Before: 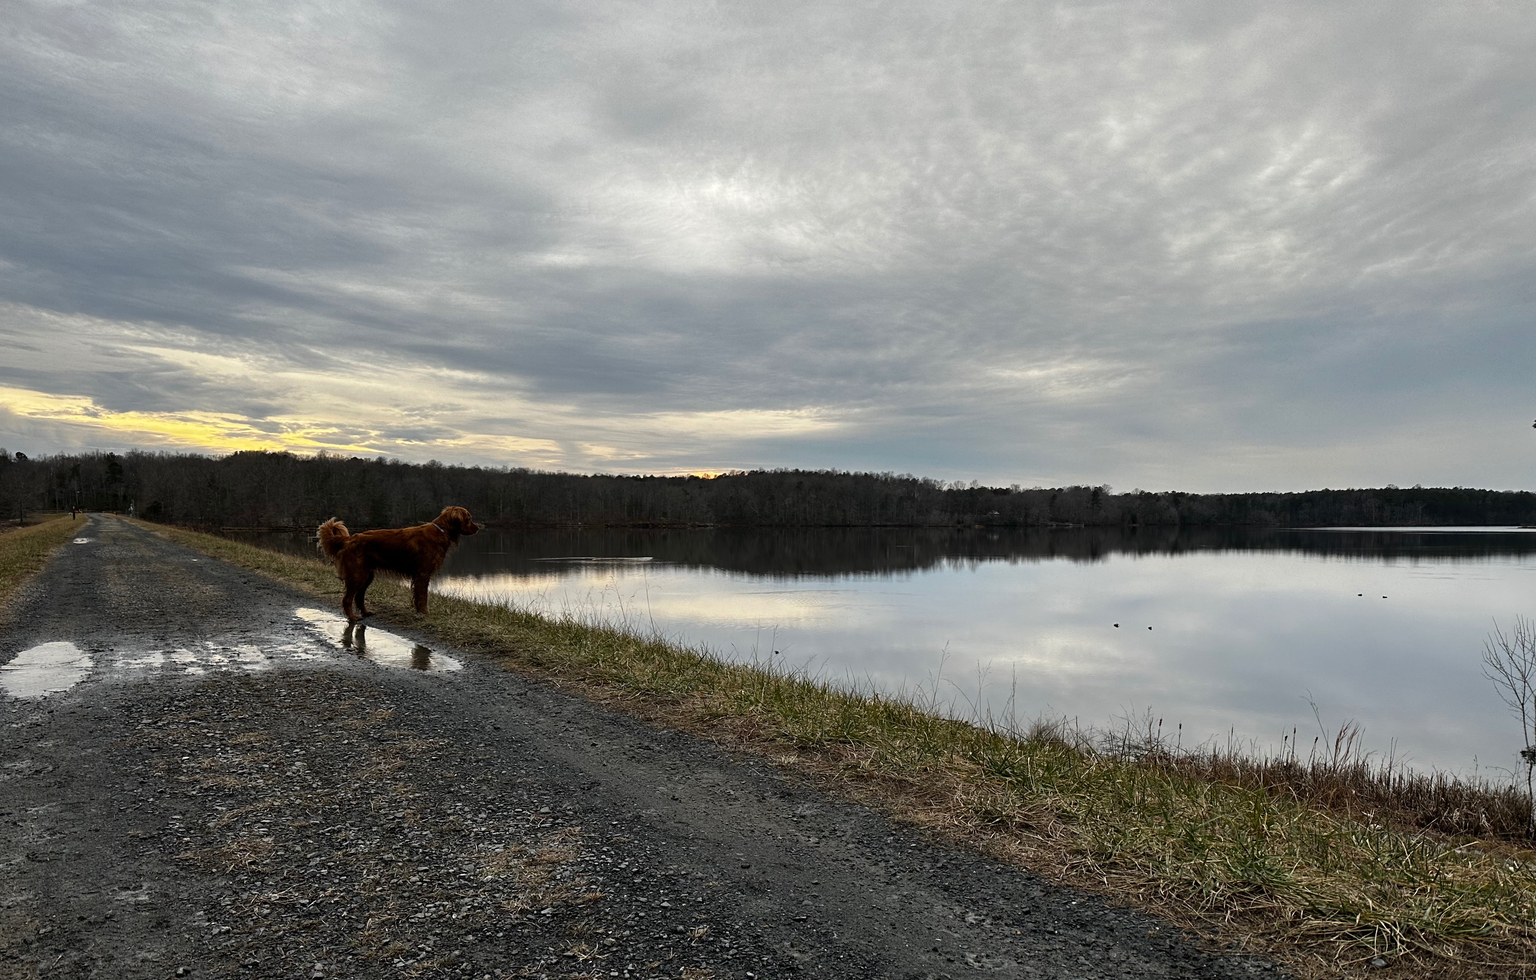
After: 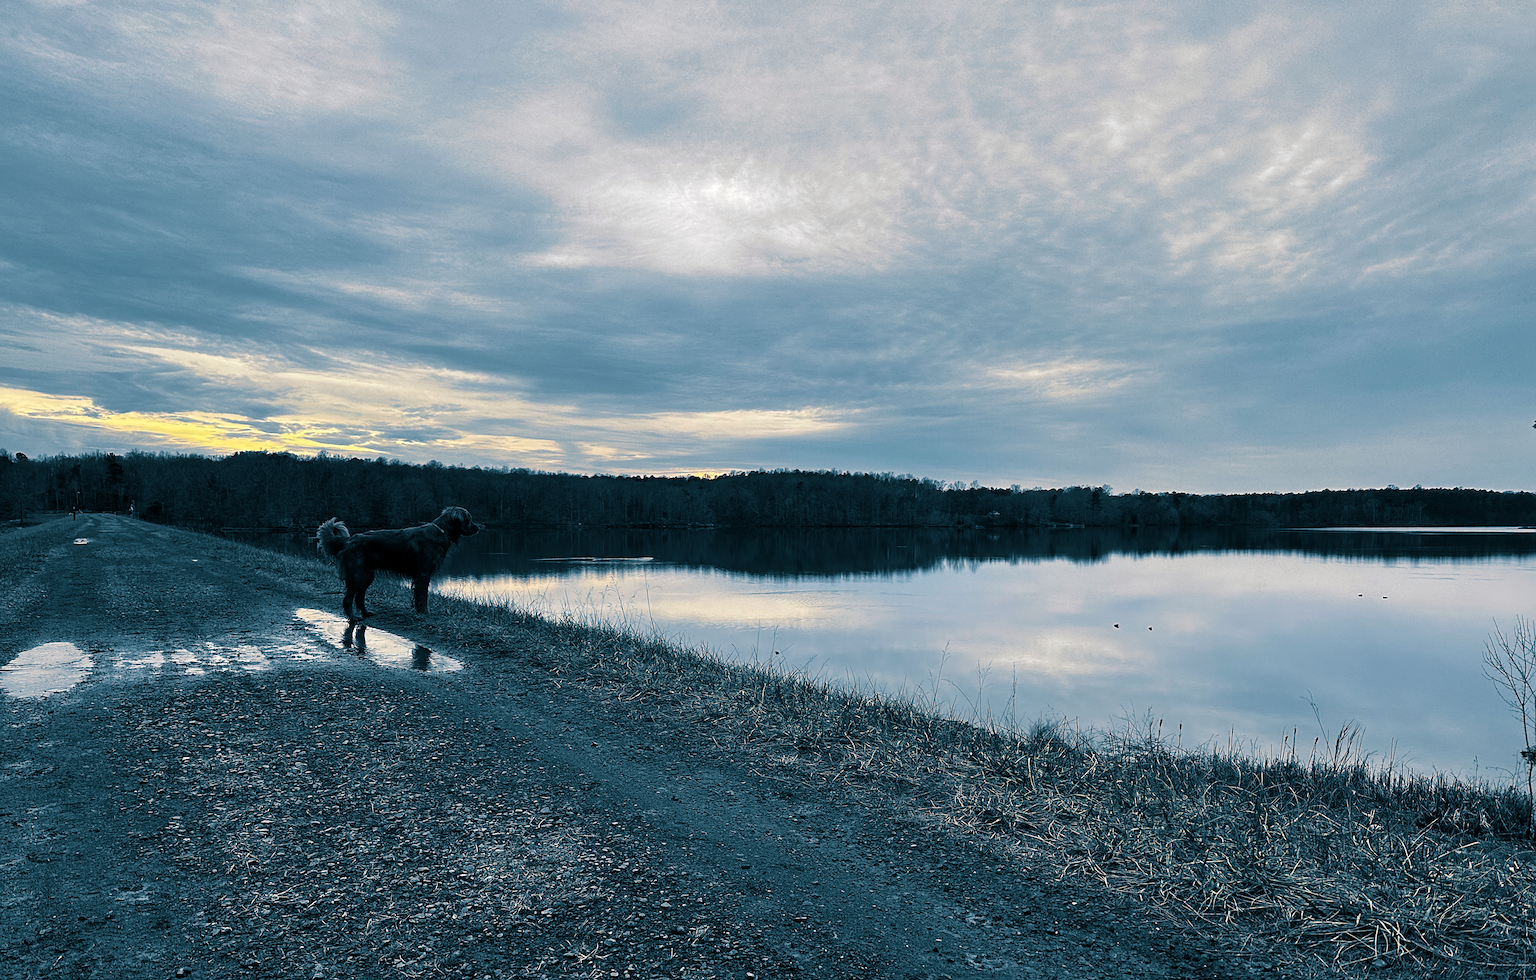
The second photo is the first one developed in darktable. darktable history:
sharpen: on, module defaults
white balance: red 1.009, blue 1.027
split-toning: shadows › hue 212.4°, balance -70
